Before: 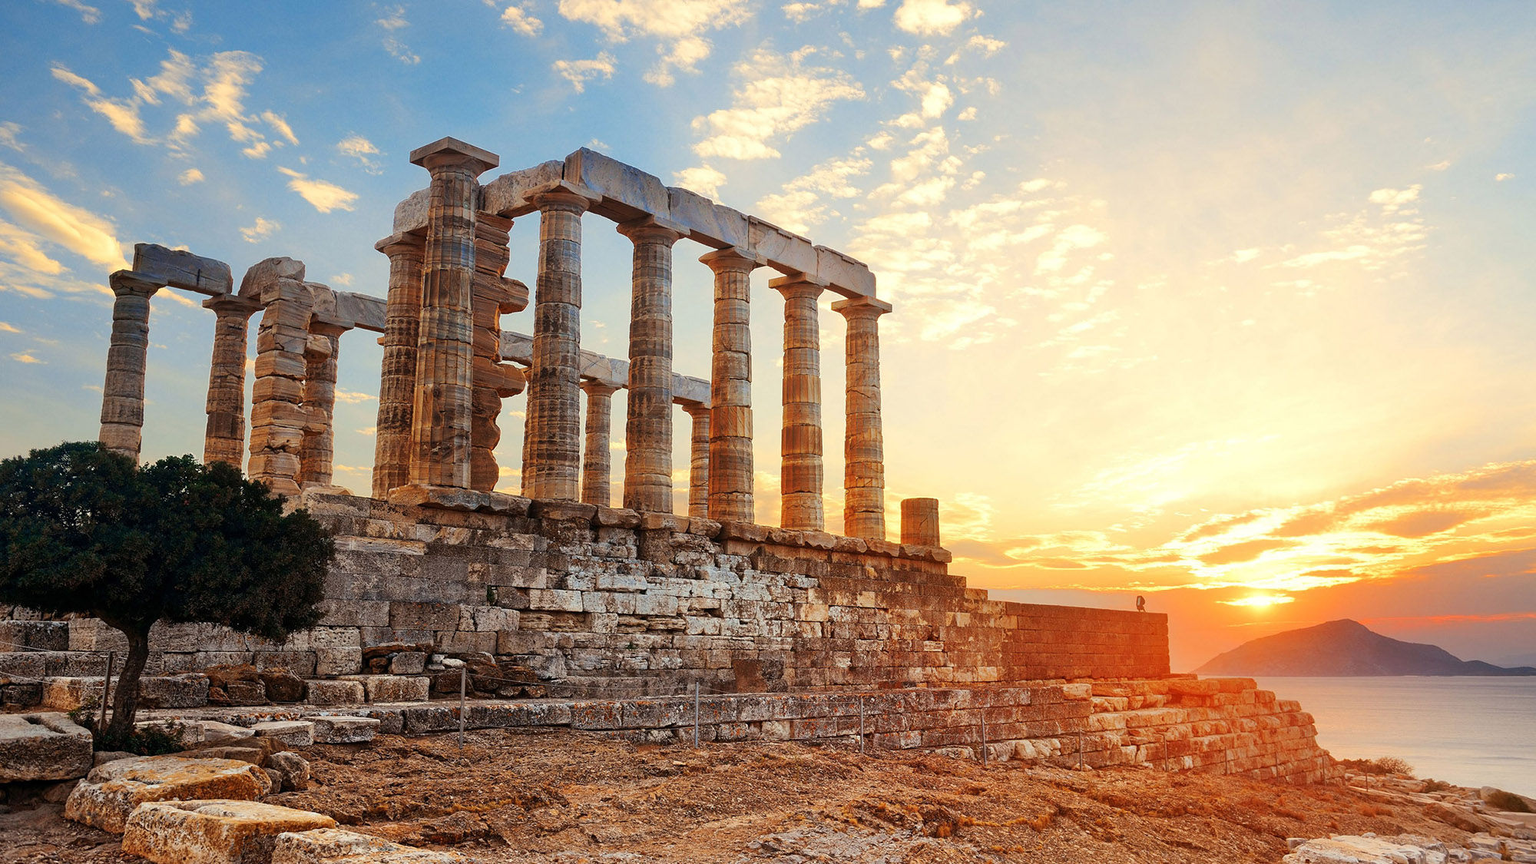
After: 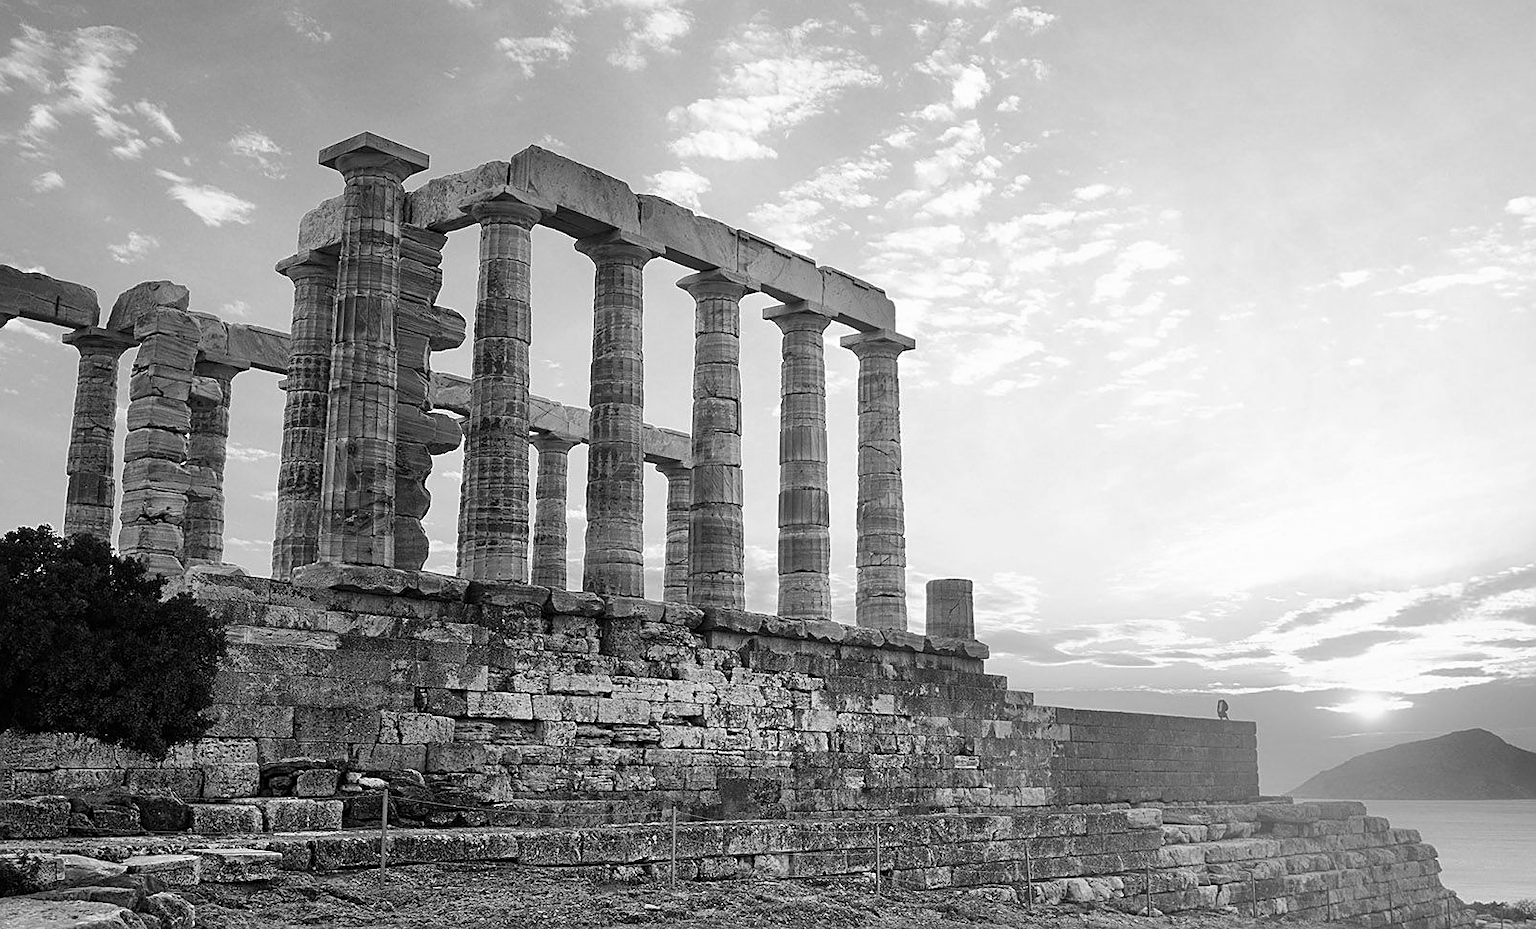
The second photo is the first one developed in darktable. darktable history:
monochrome: on, module defaults
sharpen: on, module defaults
crop: left 9.929%, top 3.475%, right 9.188%, bottom 9.529%
